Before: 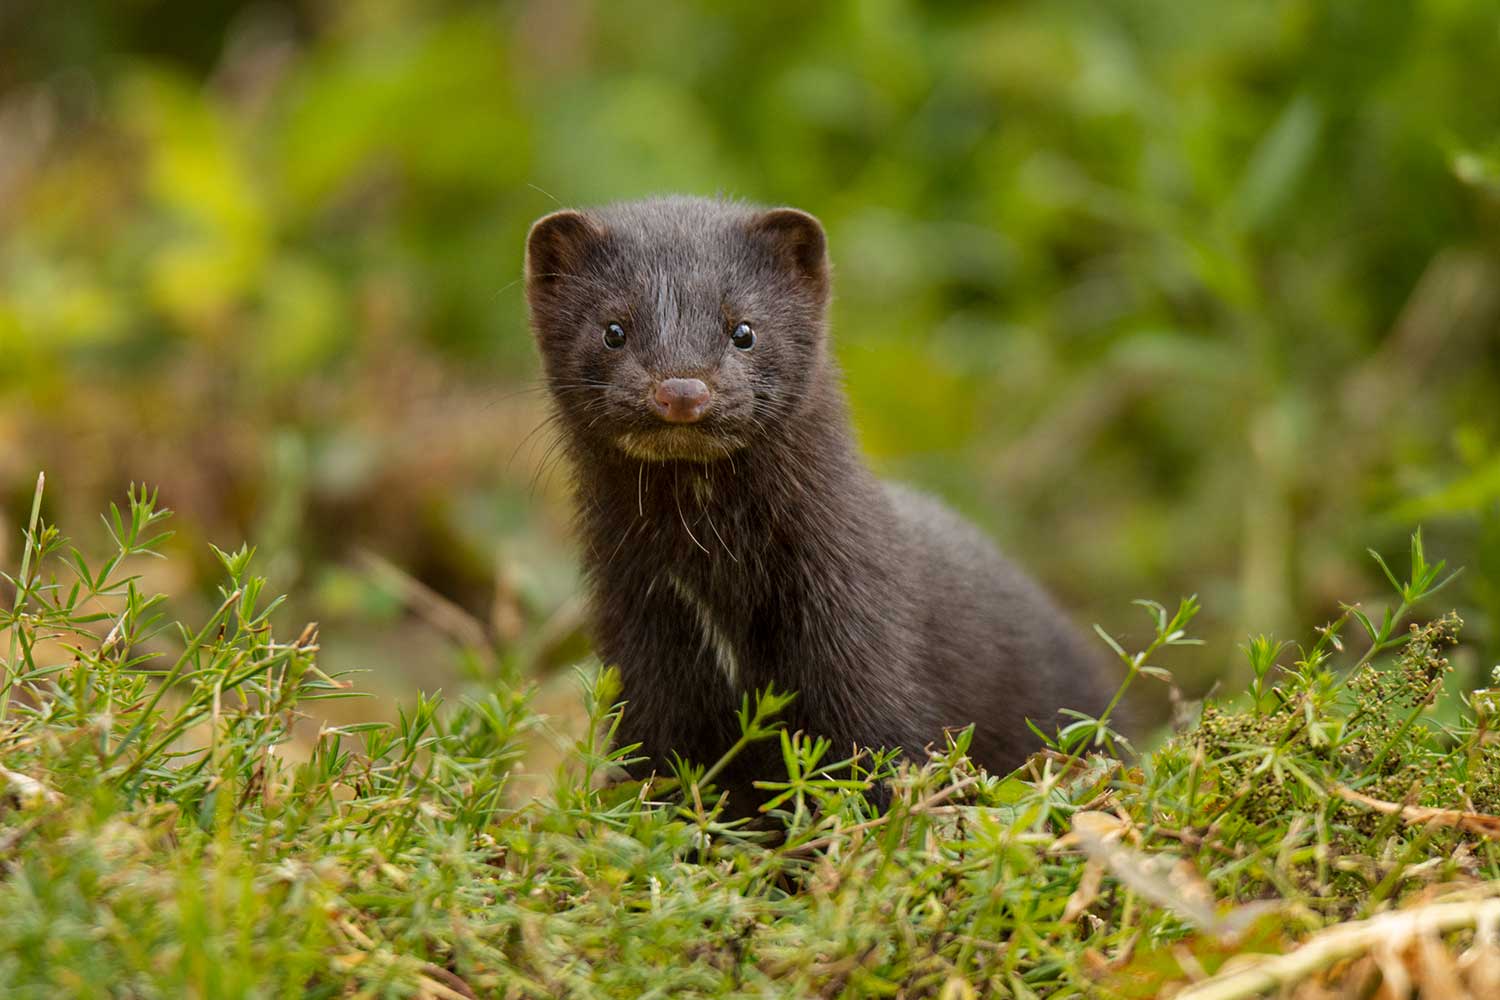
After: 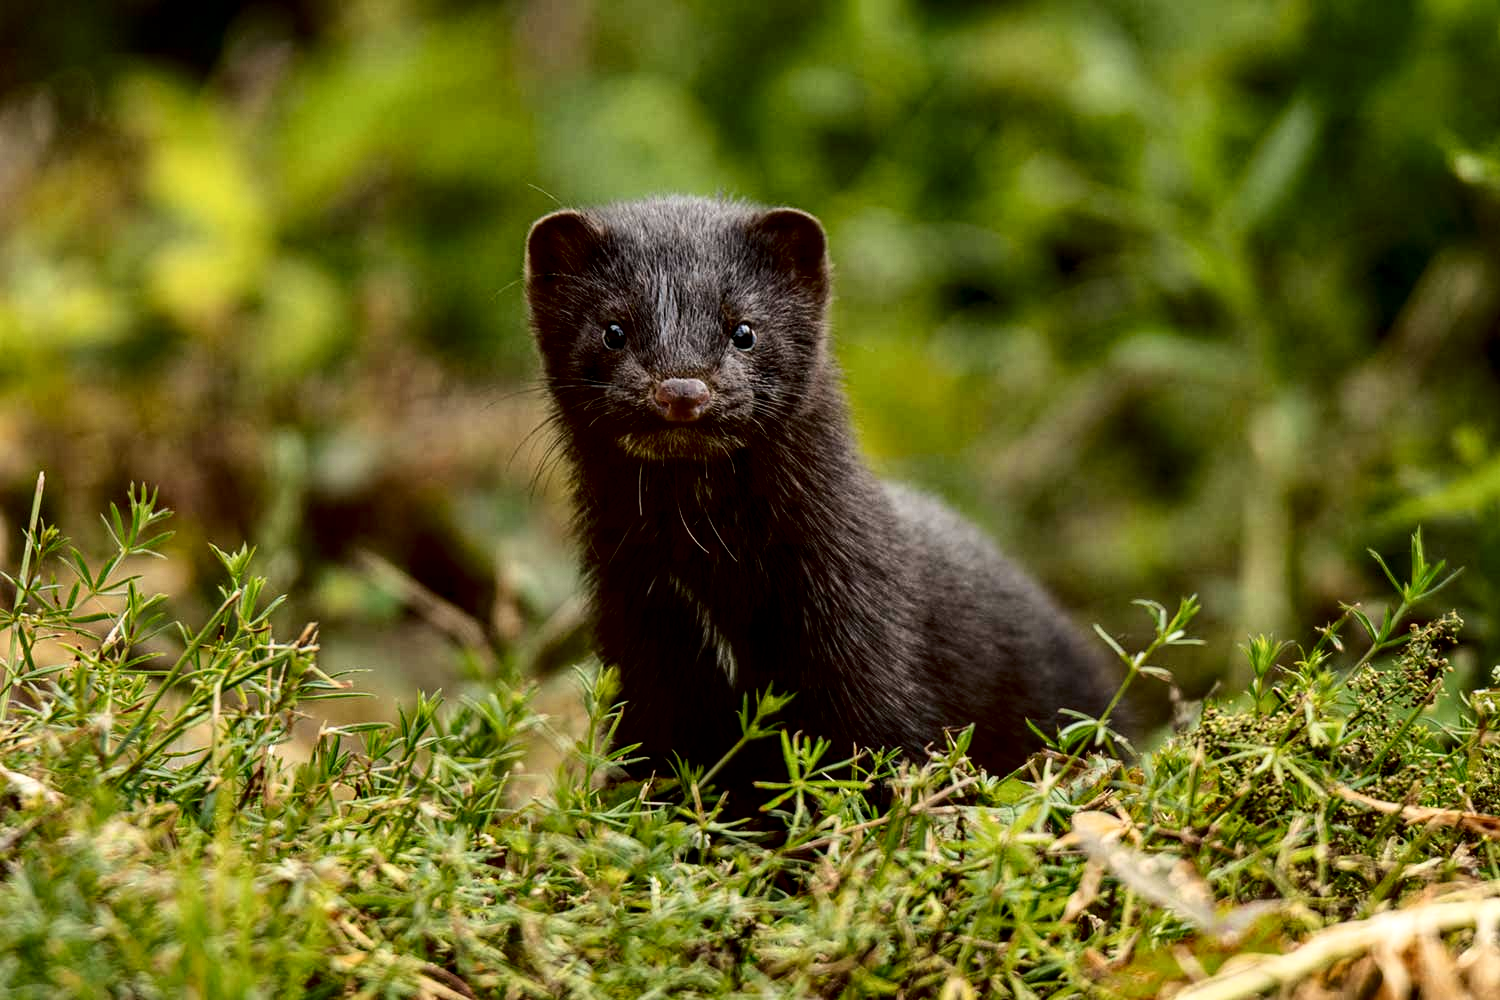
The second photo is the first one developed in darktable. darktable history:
local contrast: on, module defaults
tone curve: curves: ch0 [(0, 0) (0.078, 0) (0.241, 0.056) (0.59, 0.574) (0.802, 0.868) (1, 1)], color space Lab, independent channels, preserve colors none
tone equalizer: edges refinement/feathering 500, mask exposure compensation -1.57 EV, preserve details no
